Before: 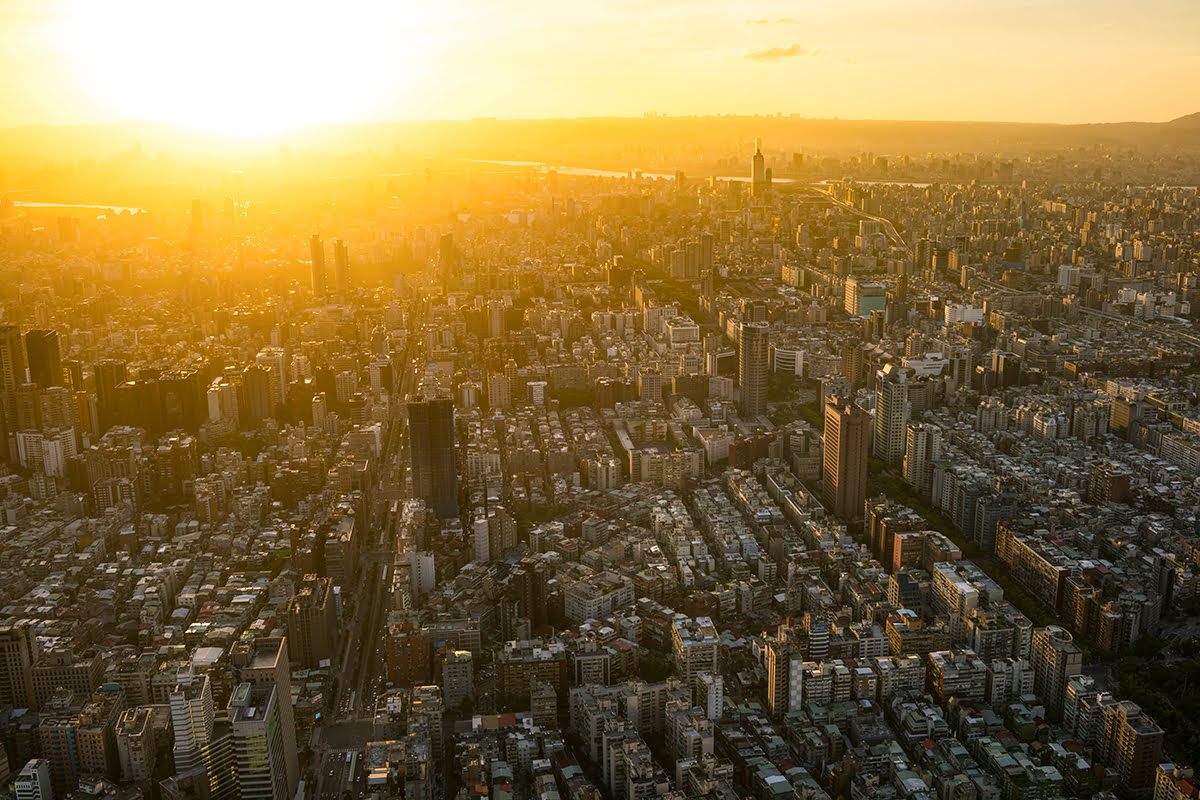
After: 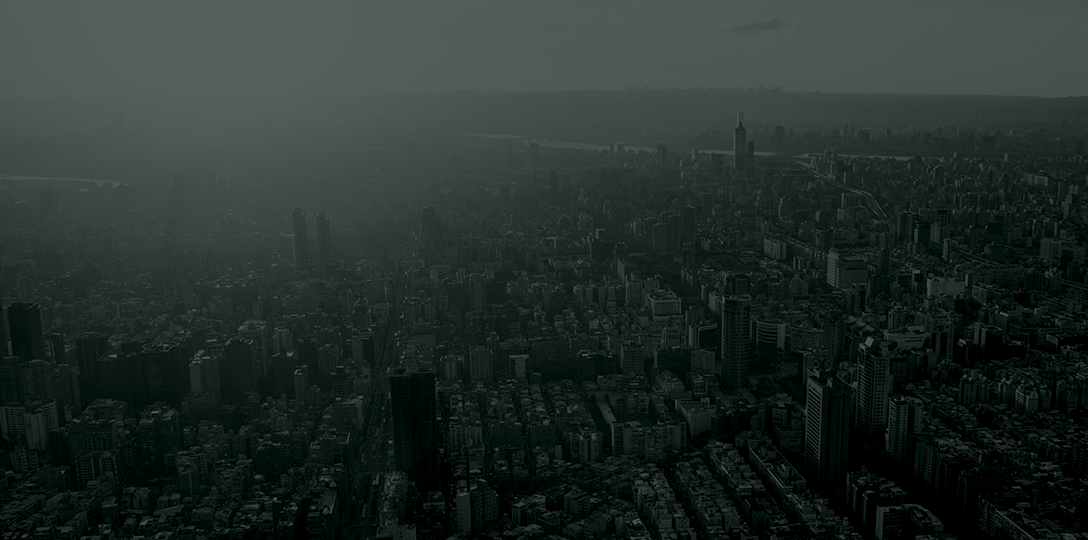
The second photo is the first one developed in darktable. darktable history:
crop: left 1.509%, top 3.452%, right 7.696%, bottom 28.452%
colorize: hue 90°, saturation 19%, lightness 1.59%, version 1
